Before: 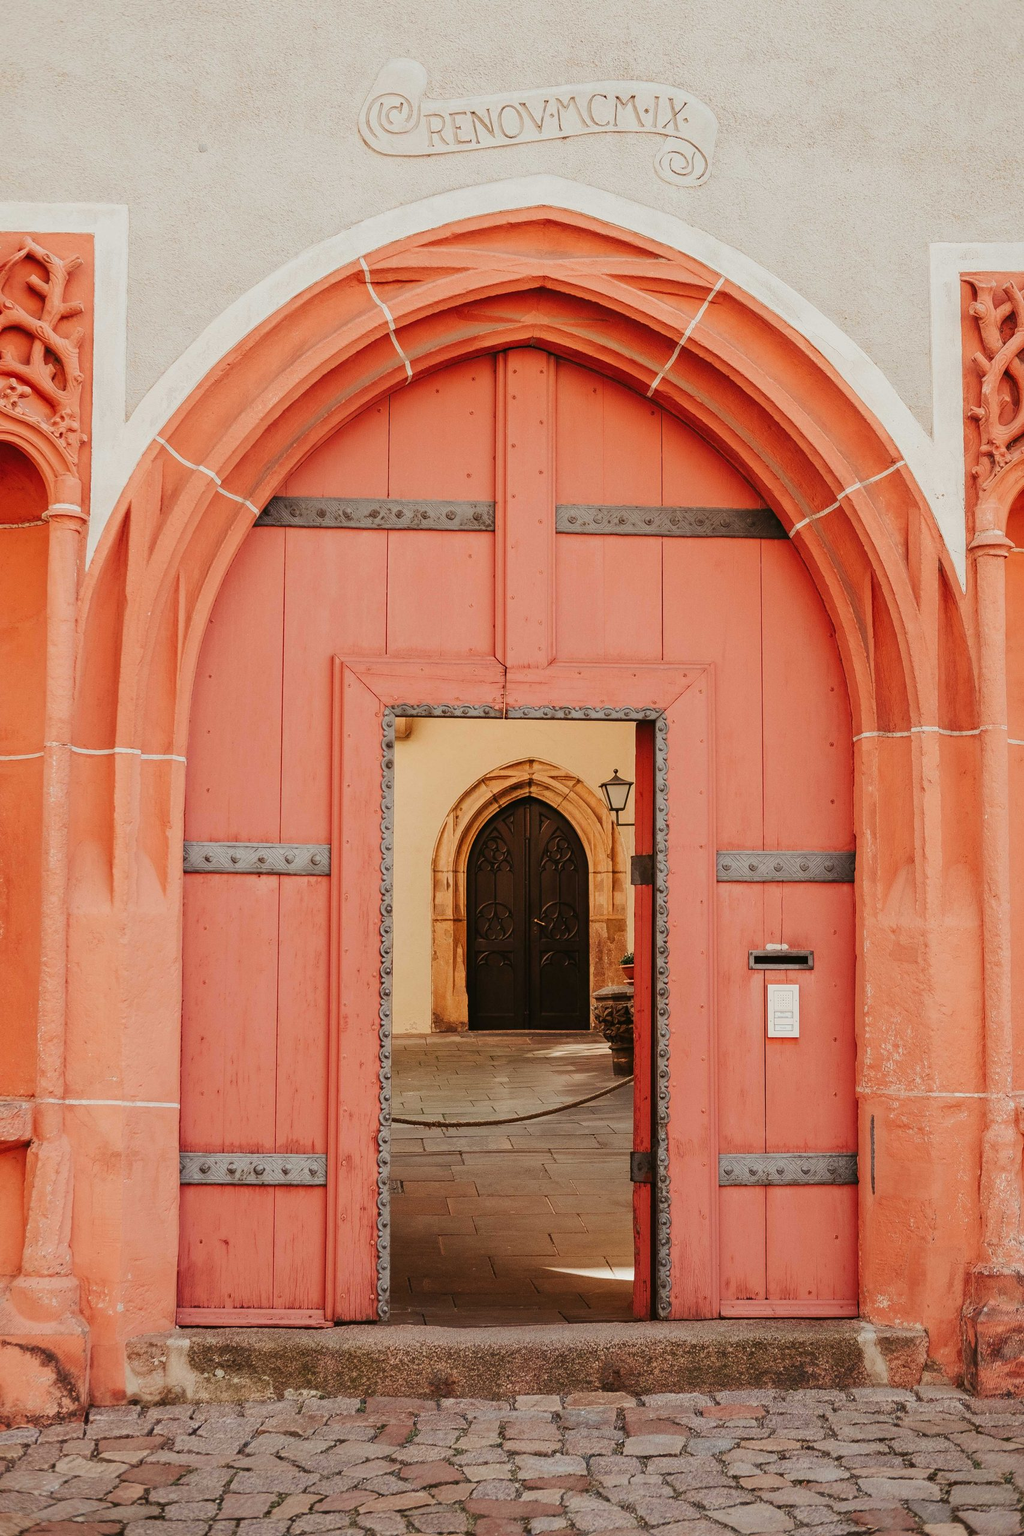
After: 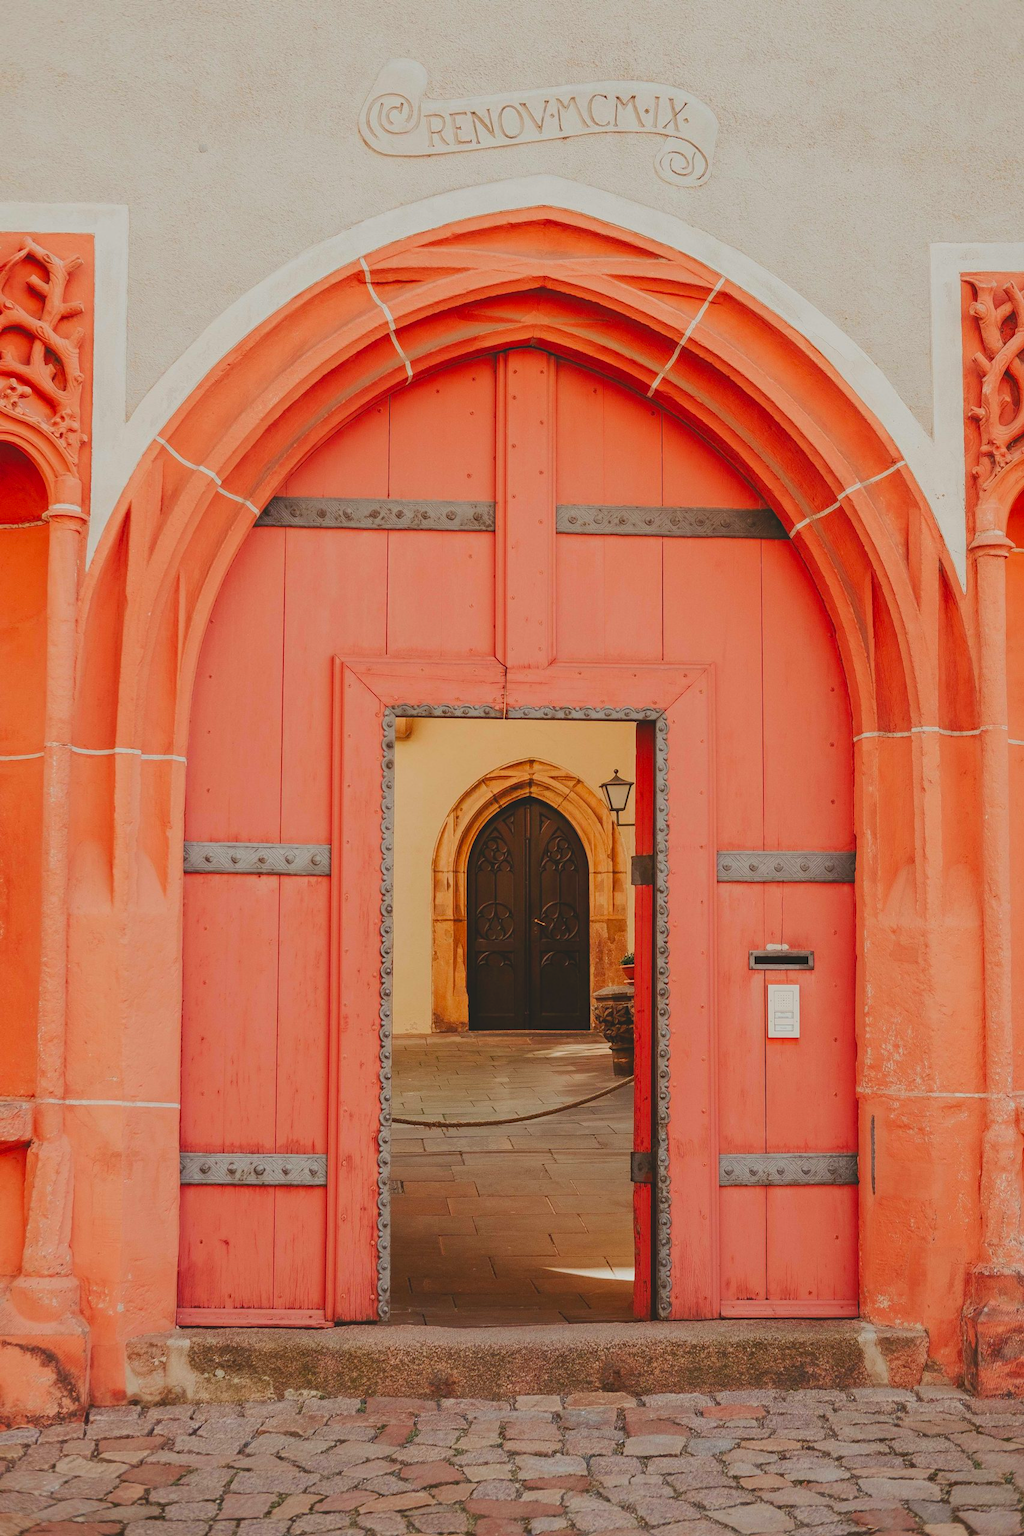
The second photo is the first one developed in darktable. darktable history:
contrast brightness saturation: contrast -0.203, saturation 0.187
